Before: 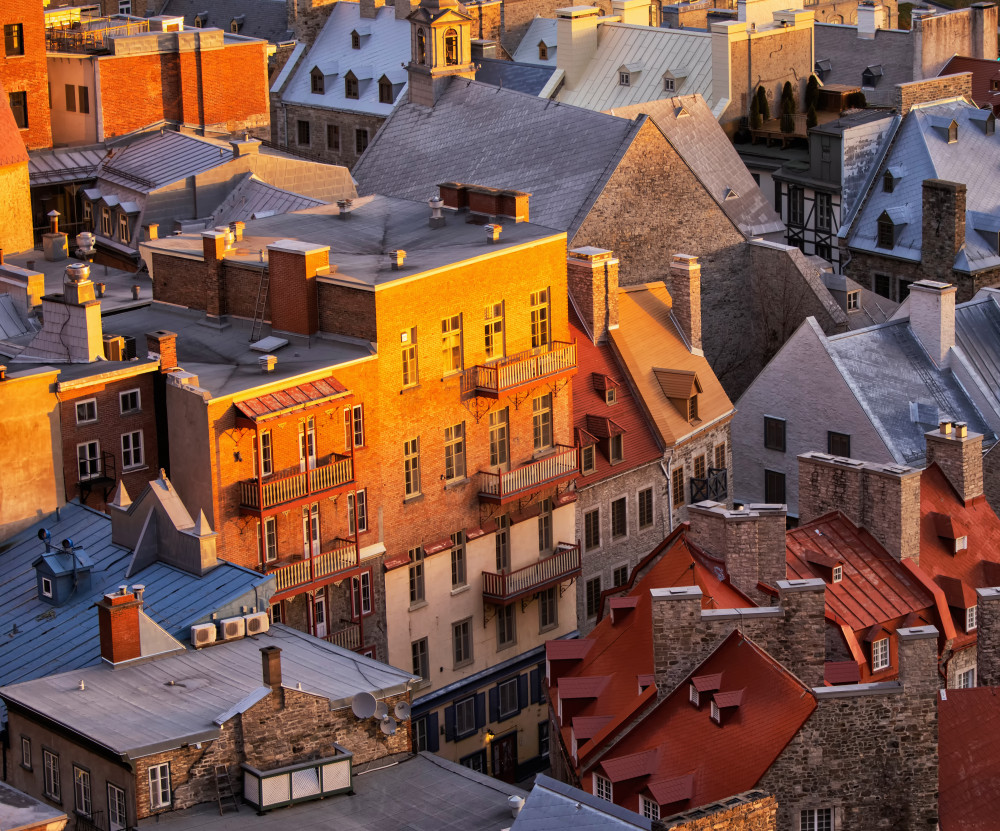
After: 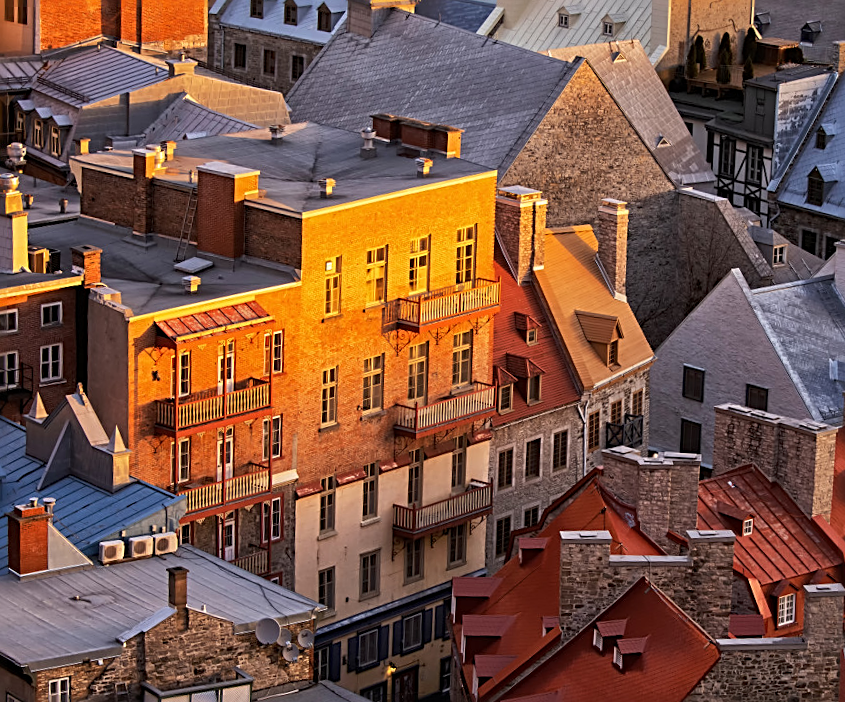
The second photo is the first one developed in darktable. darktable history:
sharpen: radius 2.543, amount 0.636
crop and rotate: angle -3.27°, left 5.211%, top 5.211%, right 4.607%, bottom 4.607%
